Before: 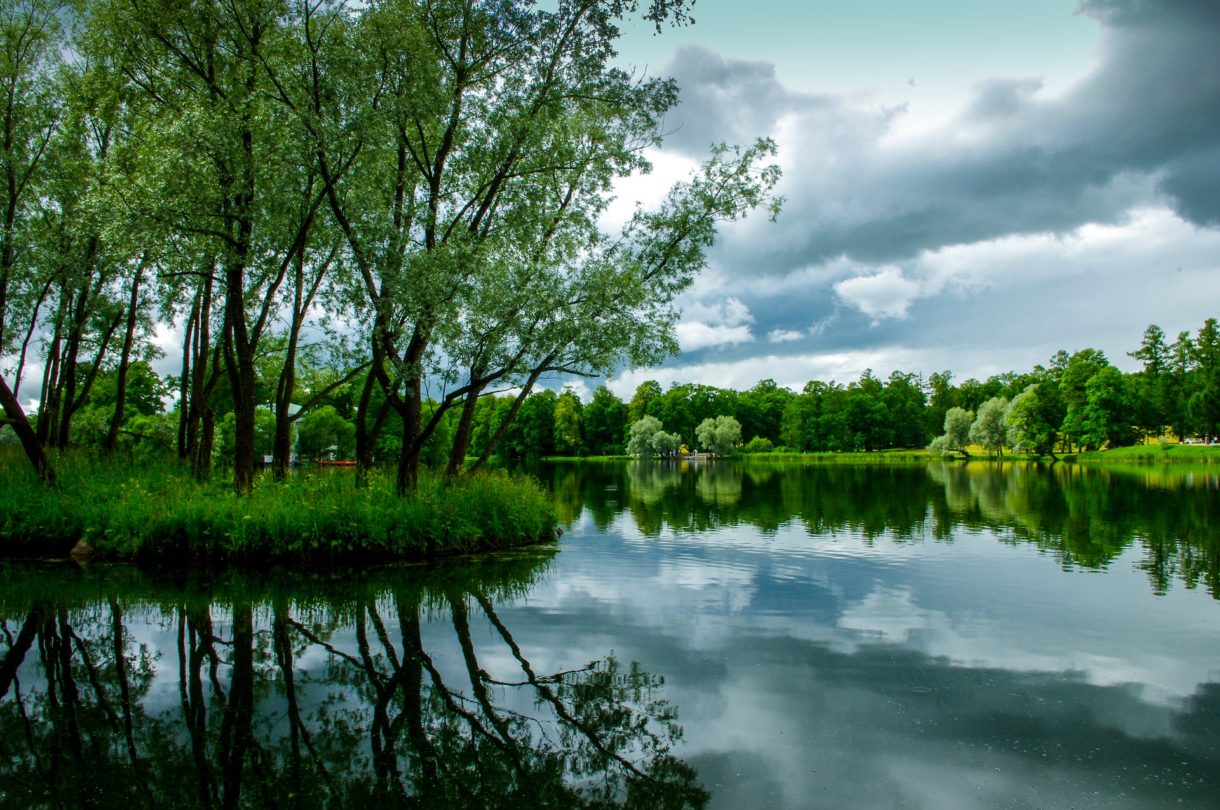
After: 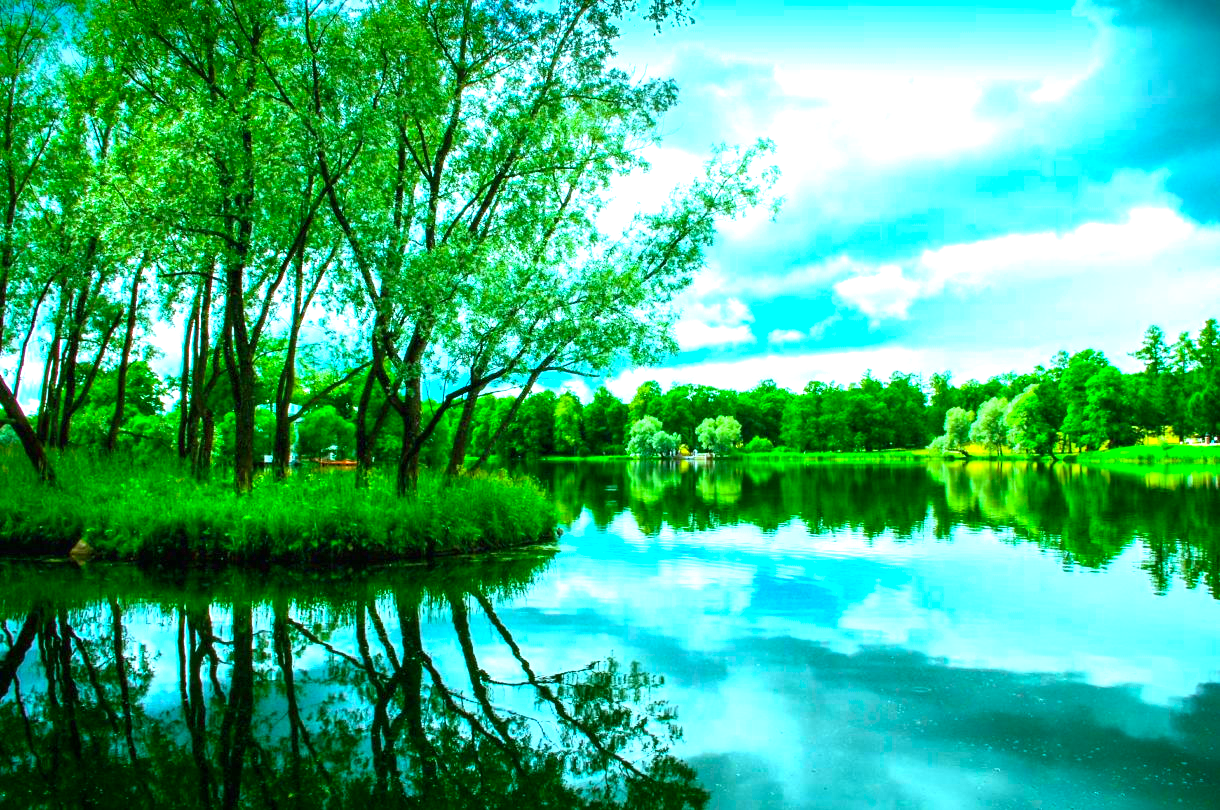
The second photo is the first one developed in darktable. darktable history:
vignetting: fall-off start 98.29%, fall-off radius 100%, brightness -1, saturation 0.5, width/height ratio 1.428
color balance rgb: shadows lift › chroma 11.71%, shadows lift › hue 133.46°, highlights gain › chroma 4%, highlights gain › hue 200.2°, perceptual saturation grading › global saturation 18.05%
contrast brightness saturation: saturation 0.1
exposure: black level correction 0, exposure 1.9 EV, compensate highlight preservation false
